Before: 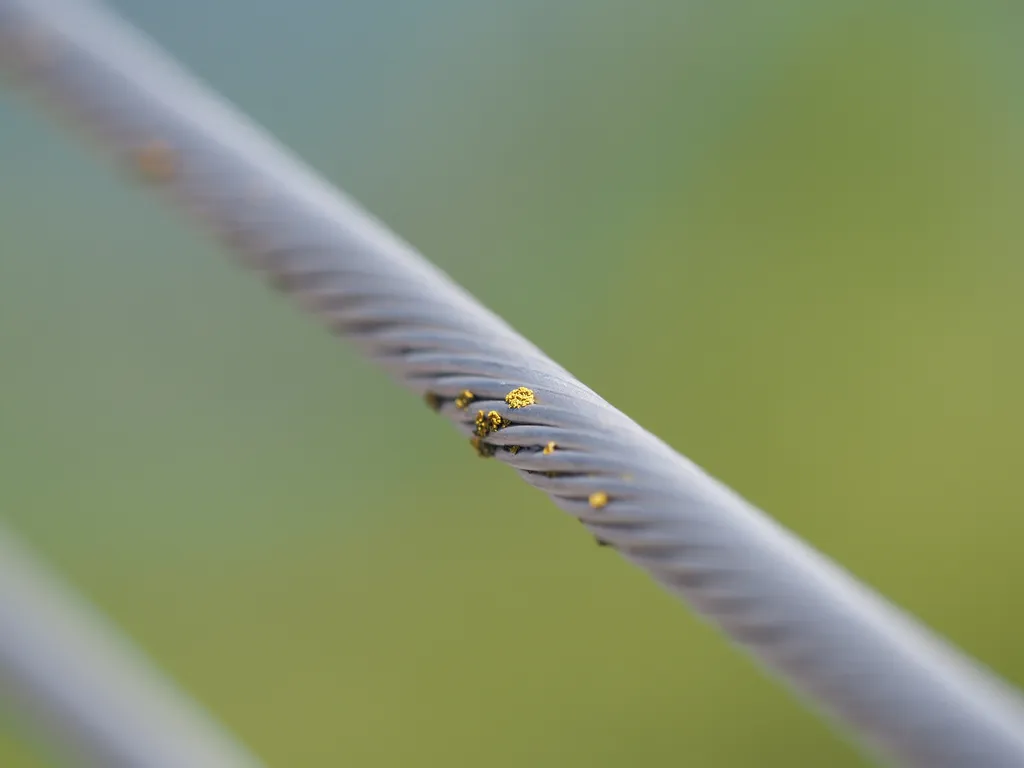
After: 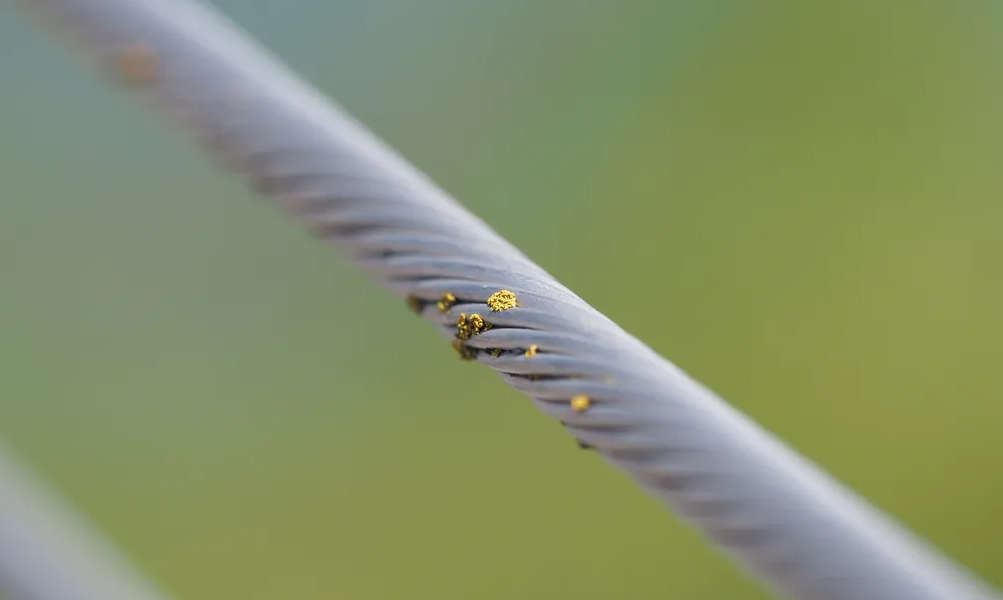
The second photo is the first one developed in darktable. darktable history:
crop and rotate: left 1.808%, top 12.672%, right 0.222%, bottom 9.107%
